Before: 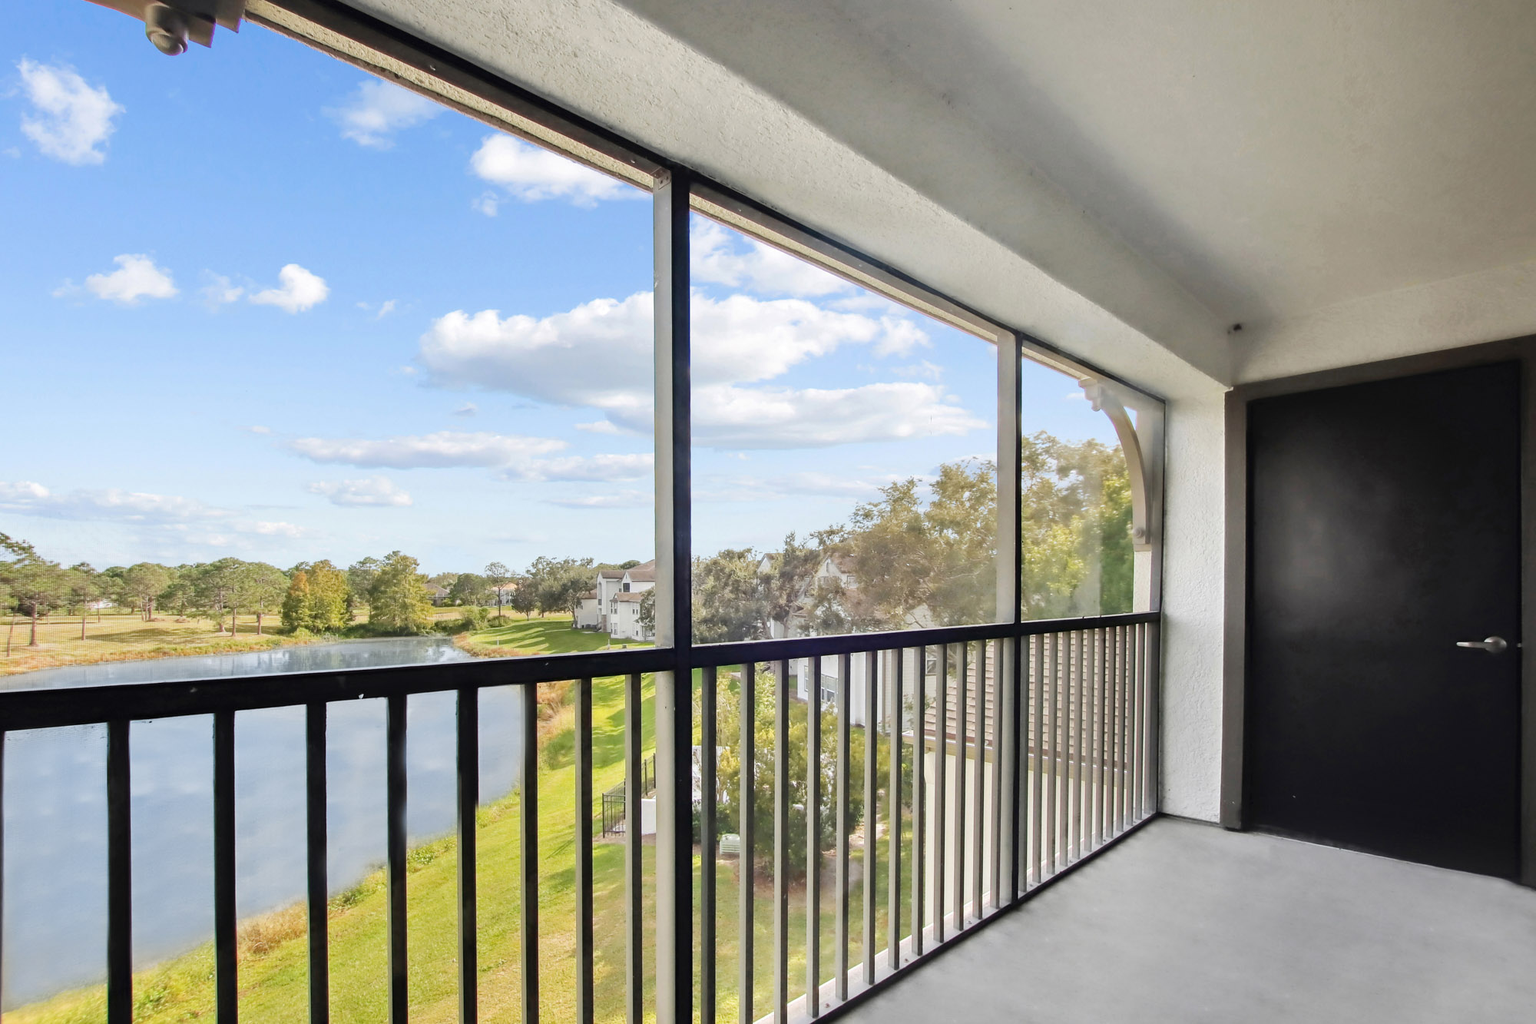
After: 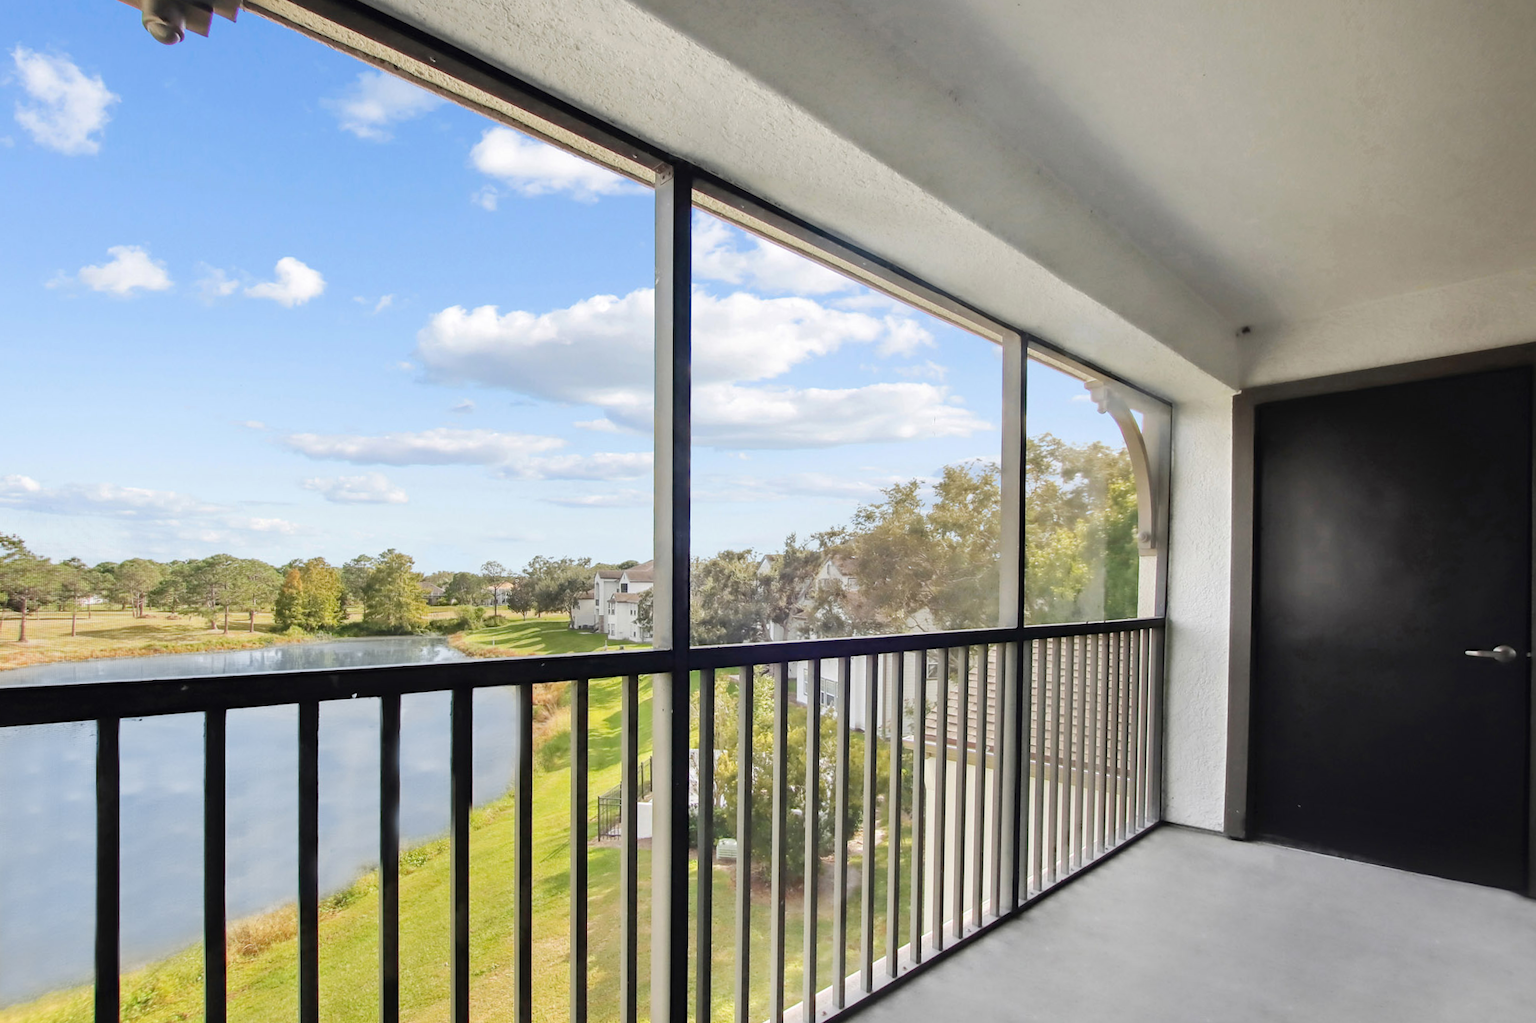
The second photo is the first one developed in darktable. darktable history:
crop and rotate: angle -0.517°
